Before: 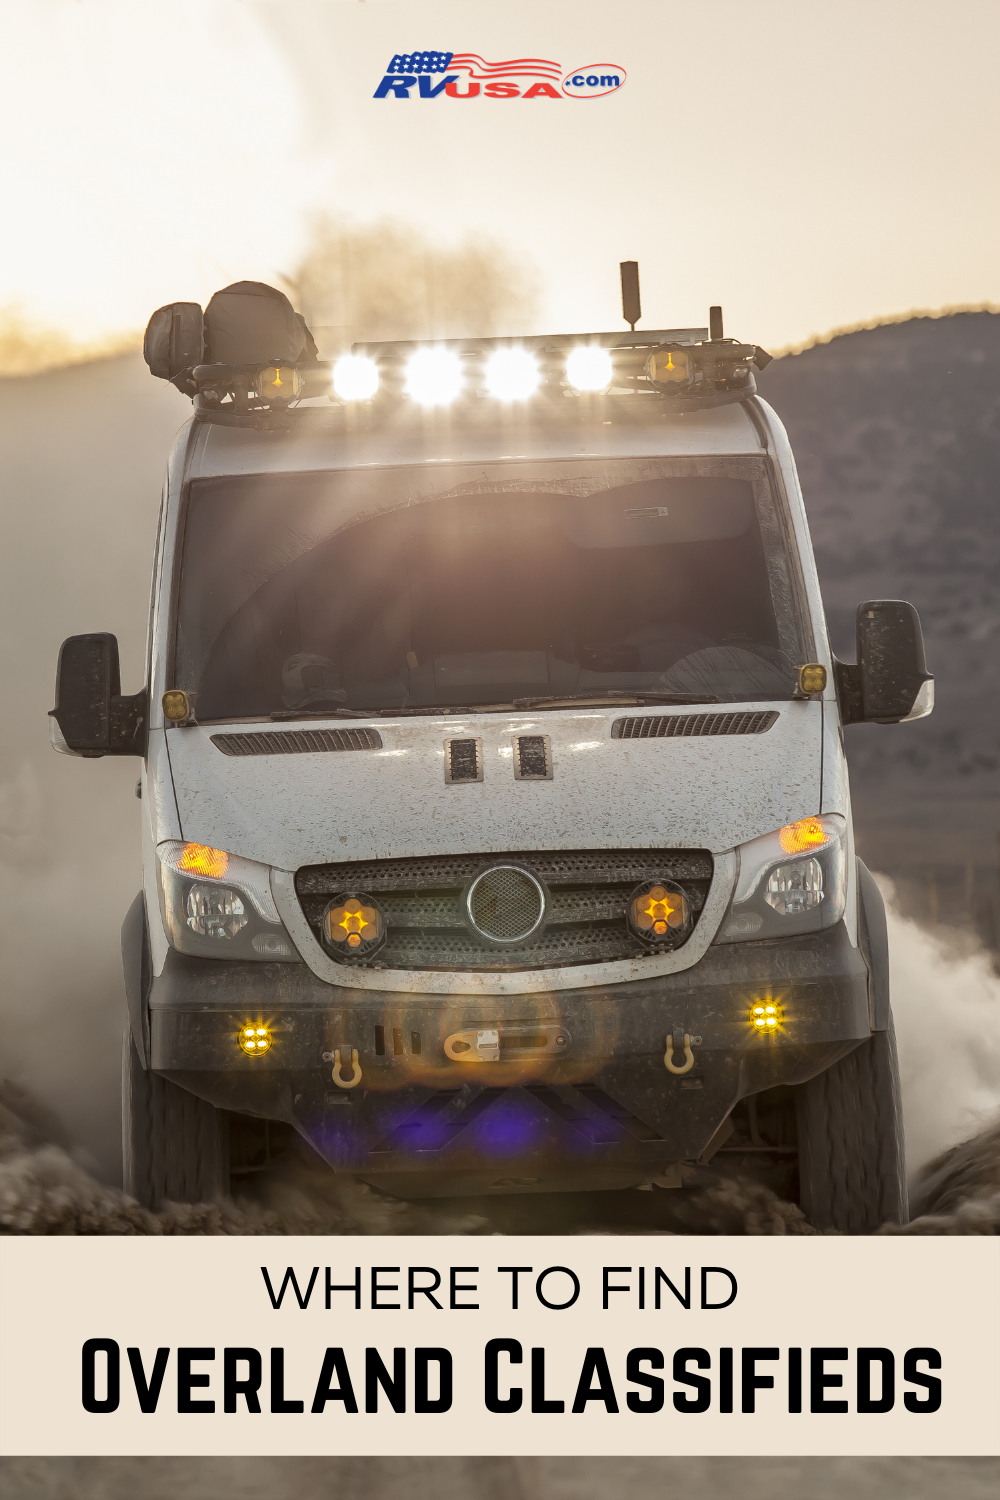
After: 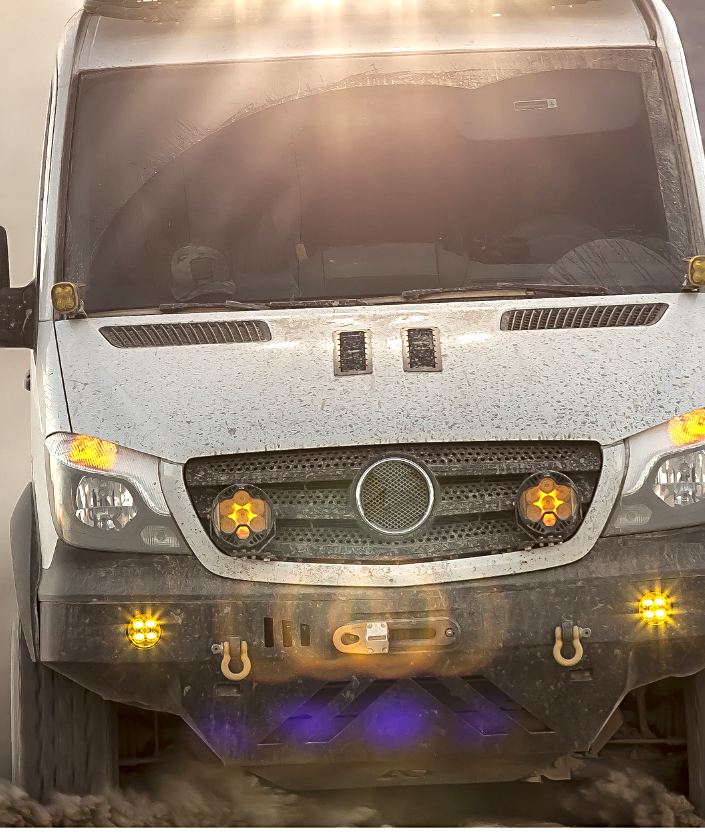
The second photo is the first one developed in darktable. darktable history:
sharpen: on, module defaults
exposure: exposure 0.665 EV, compensate highlight preservation false
crop: left 11.149%, top 27.235%, right 18.32%, bottom 17.132%
local contrast: mode bilateral grid, contrast 21, coarseness 51, detail 119%, midtone range 0.2
